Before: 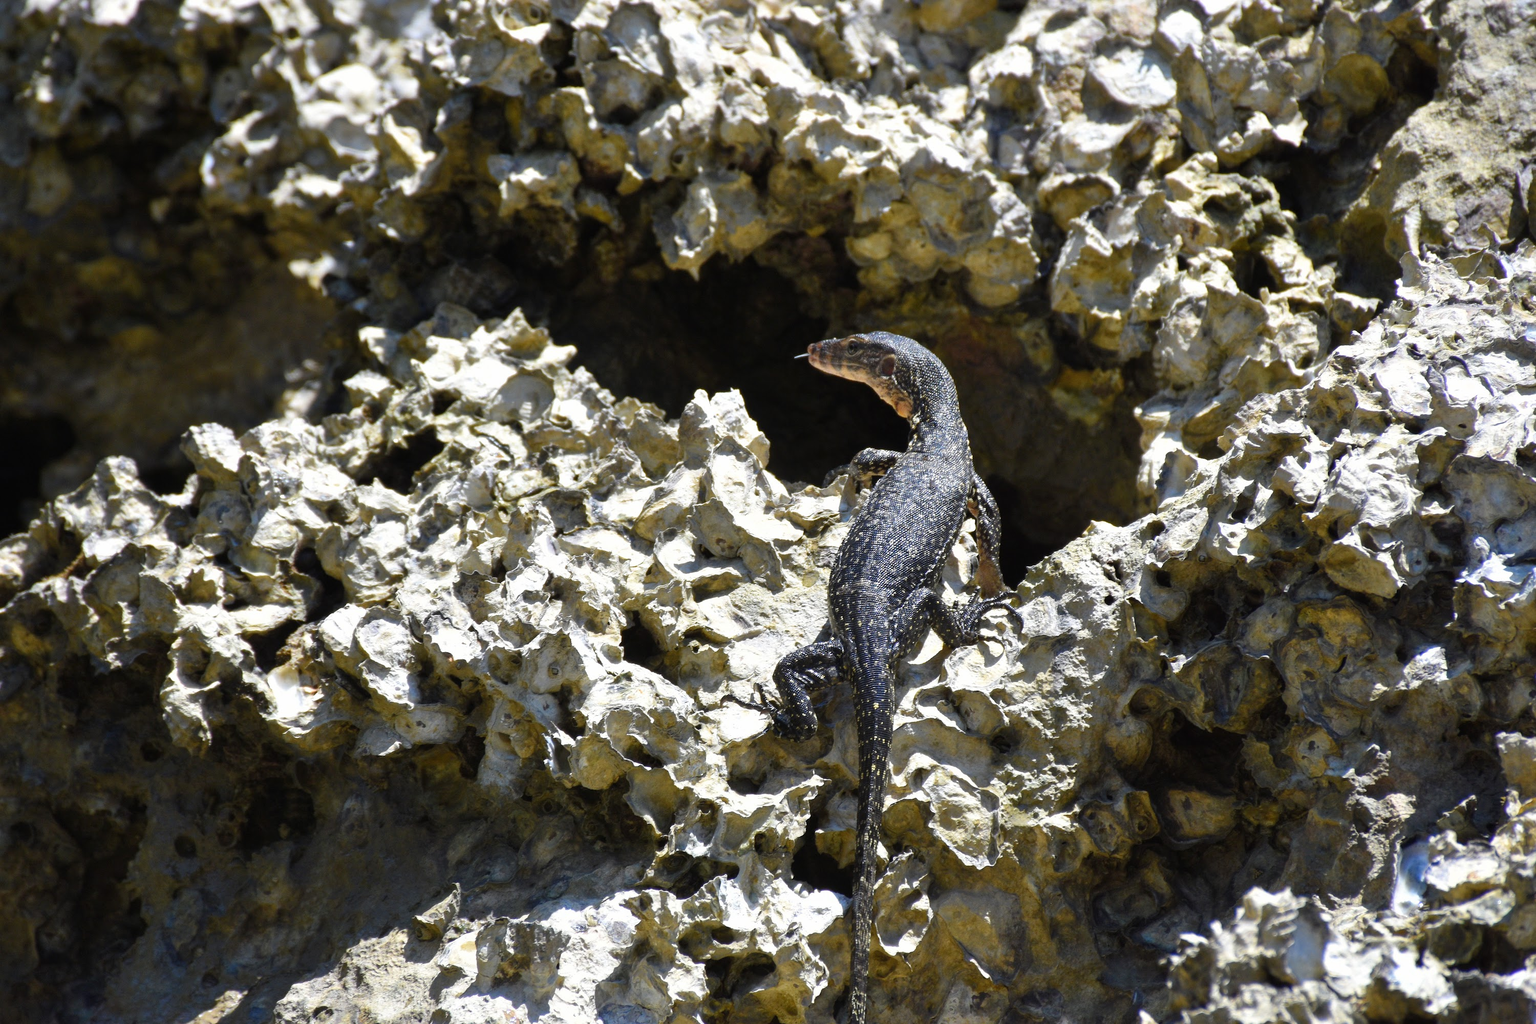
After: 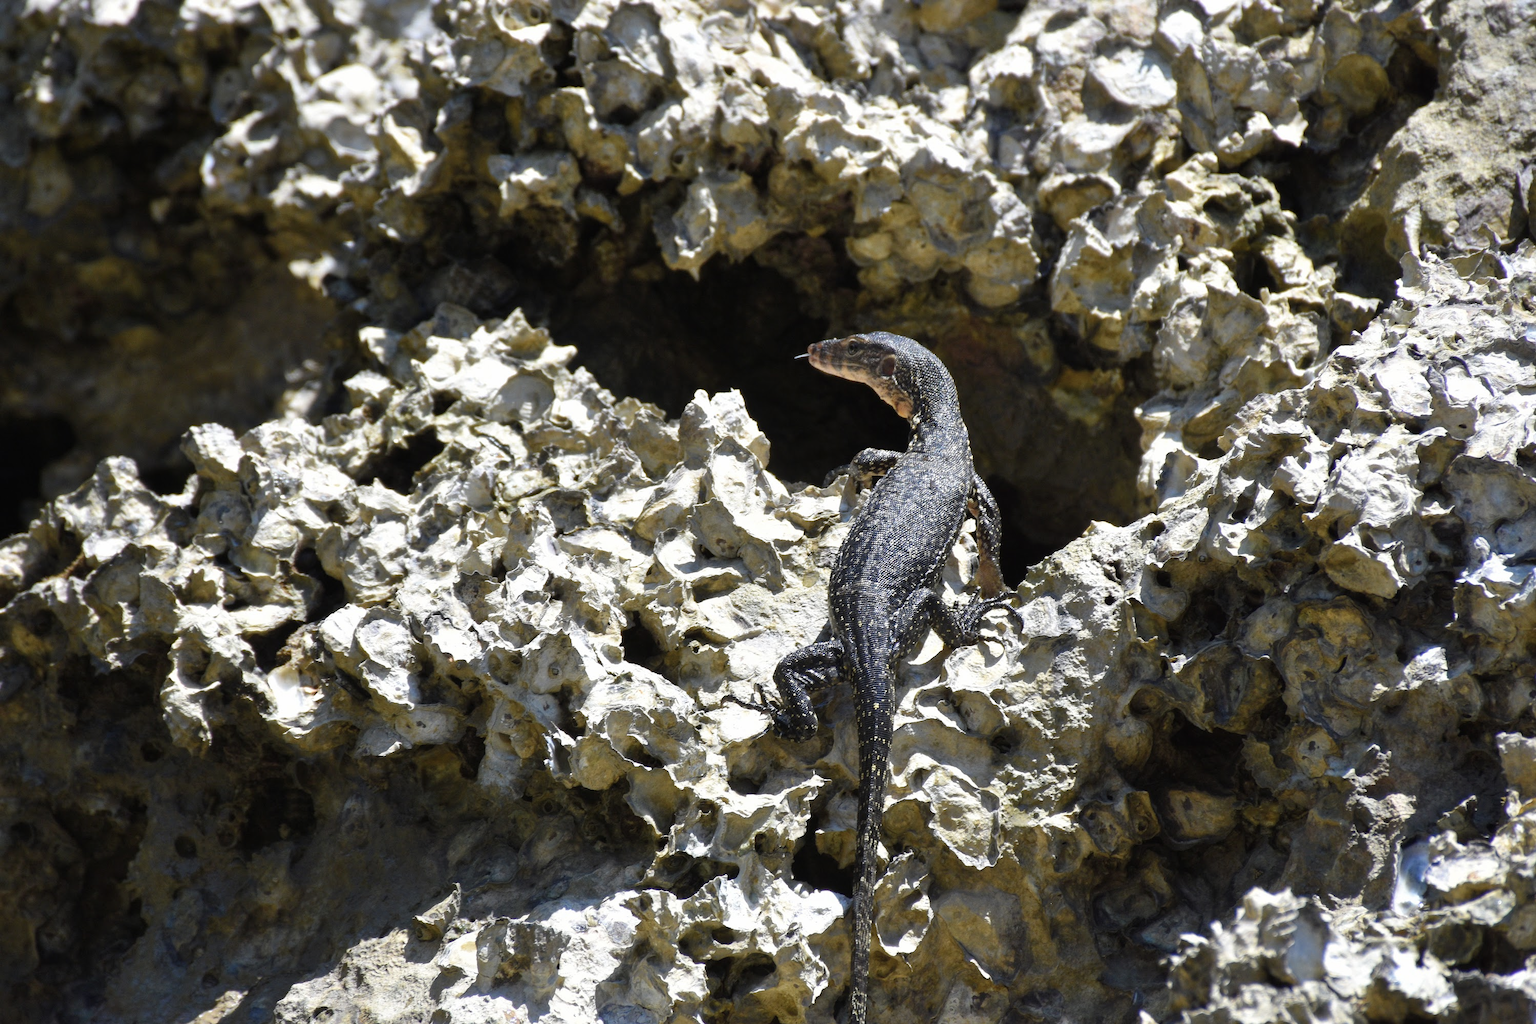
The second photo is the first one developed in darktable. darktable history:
contrast brightness saturation: saturation -0.169
